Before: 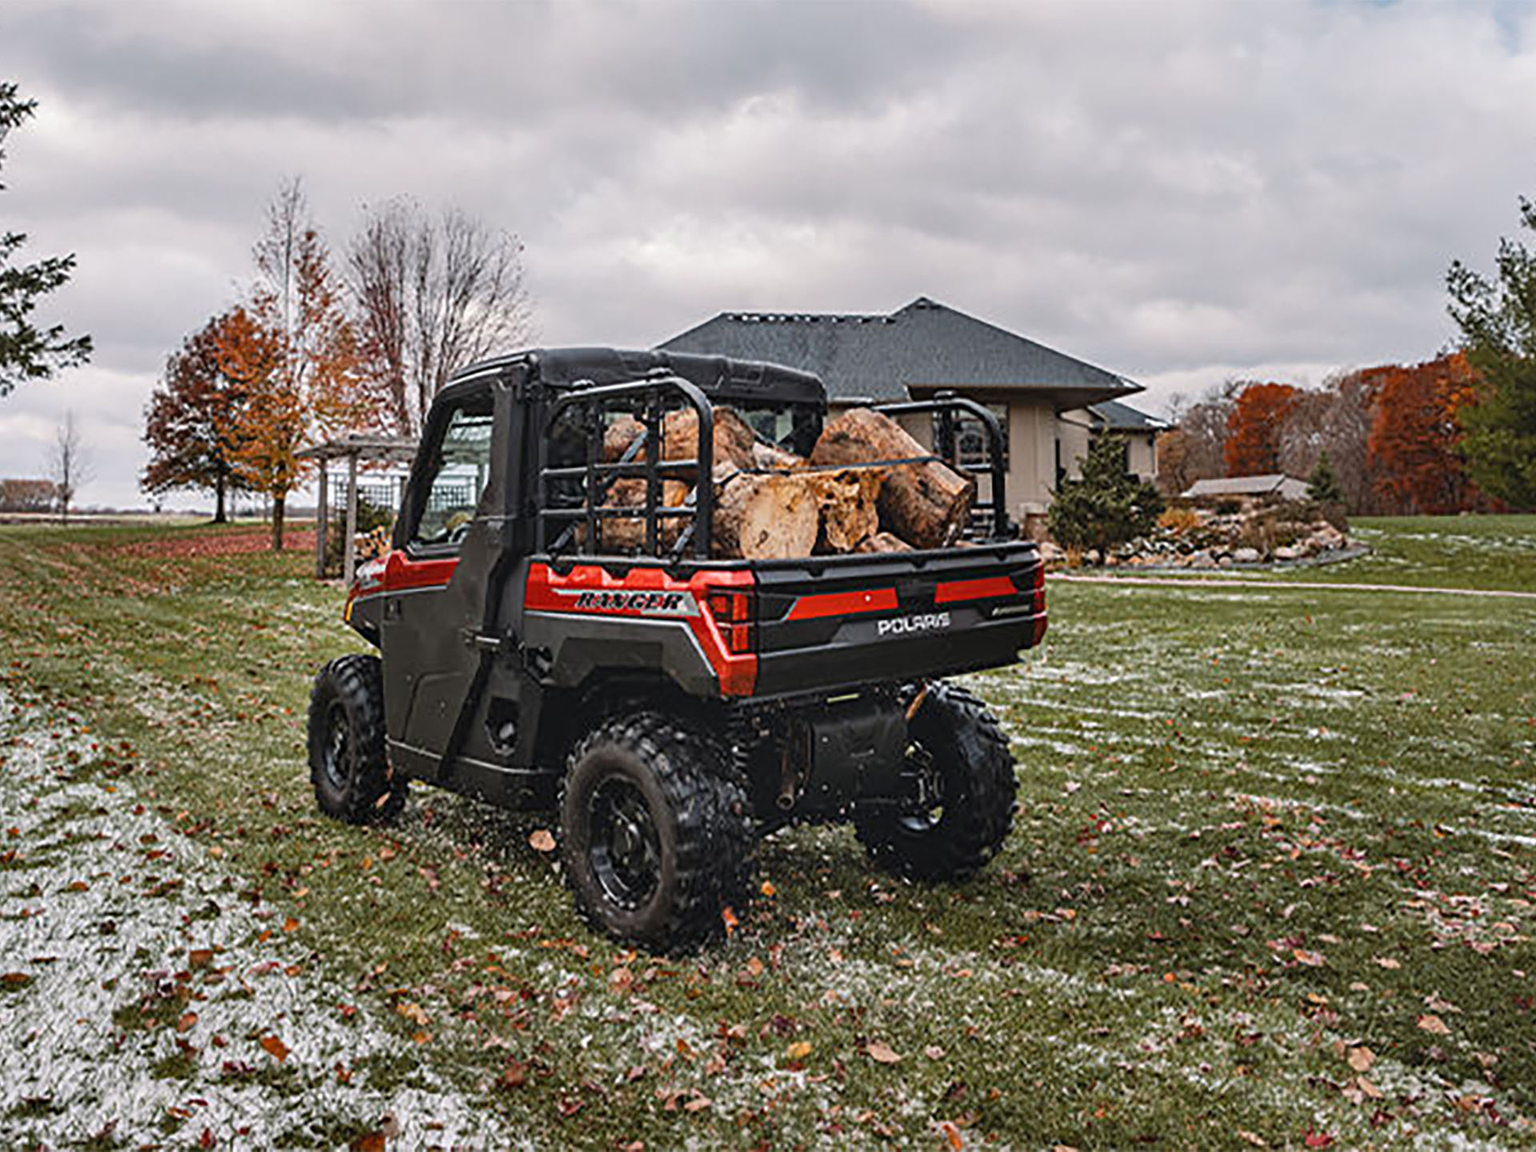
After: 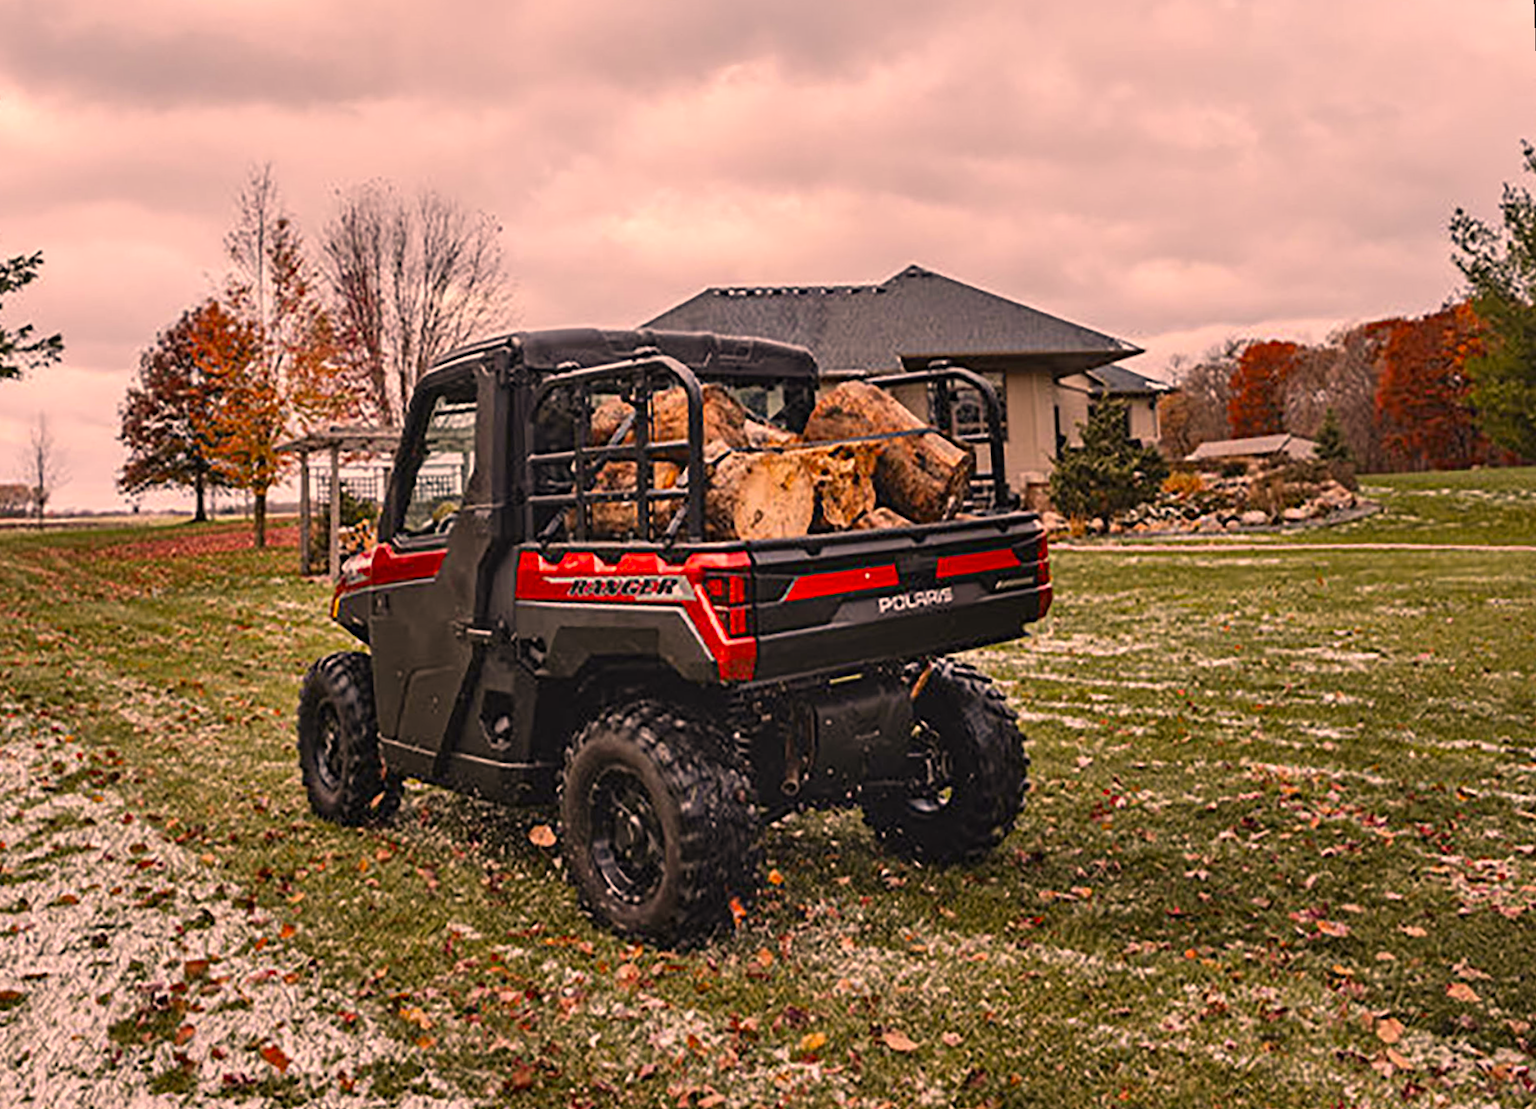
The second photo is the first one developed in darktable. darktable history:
contrast brightness saturation: saturation 0.1
color correction: highlights a* 21.88, highlights b* 22.25
rotate and perspective: rotation -2°, crop left 0.022, crop right 0.978, crop top 0.049, crop bottom 0.951
crop and rotate: left 0.614%, top 0.179%, bottom 0.309%
